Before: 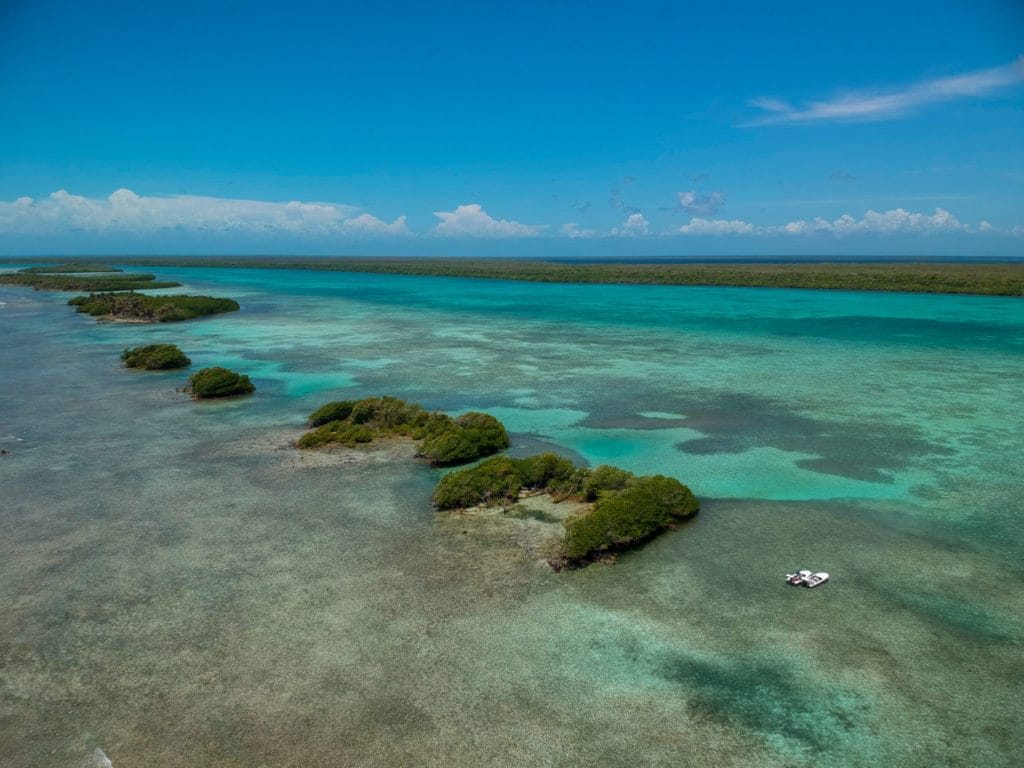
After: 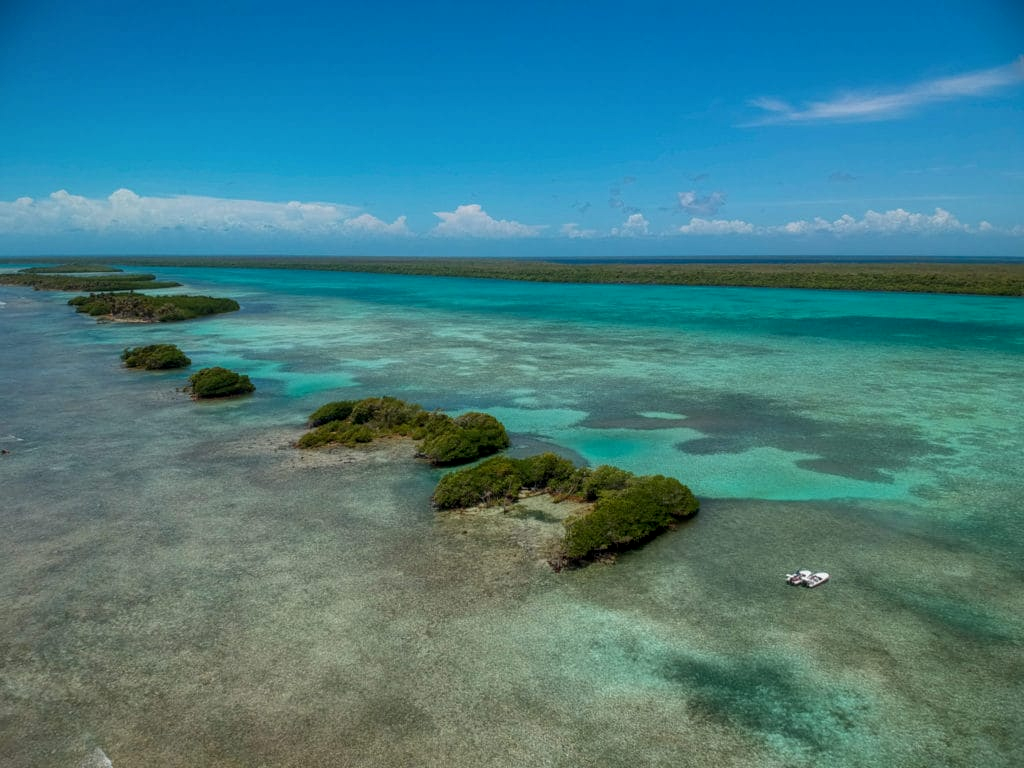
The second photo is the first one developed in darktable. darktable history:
contrast equalizer: y [[0.5, 0.488, 0.462, 0.461, 0.491, 0.5], [0.5 ×6], [0.5 ×6], [0 ×6], [0 ×6]]
local contrast: on, module defaults
shadows and highlights: low approximation 0.01, soften with gaussian
